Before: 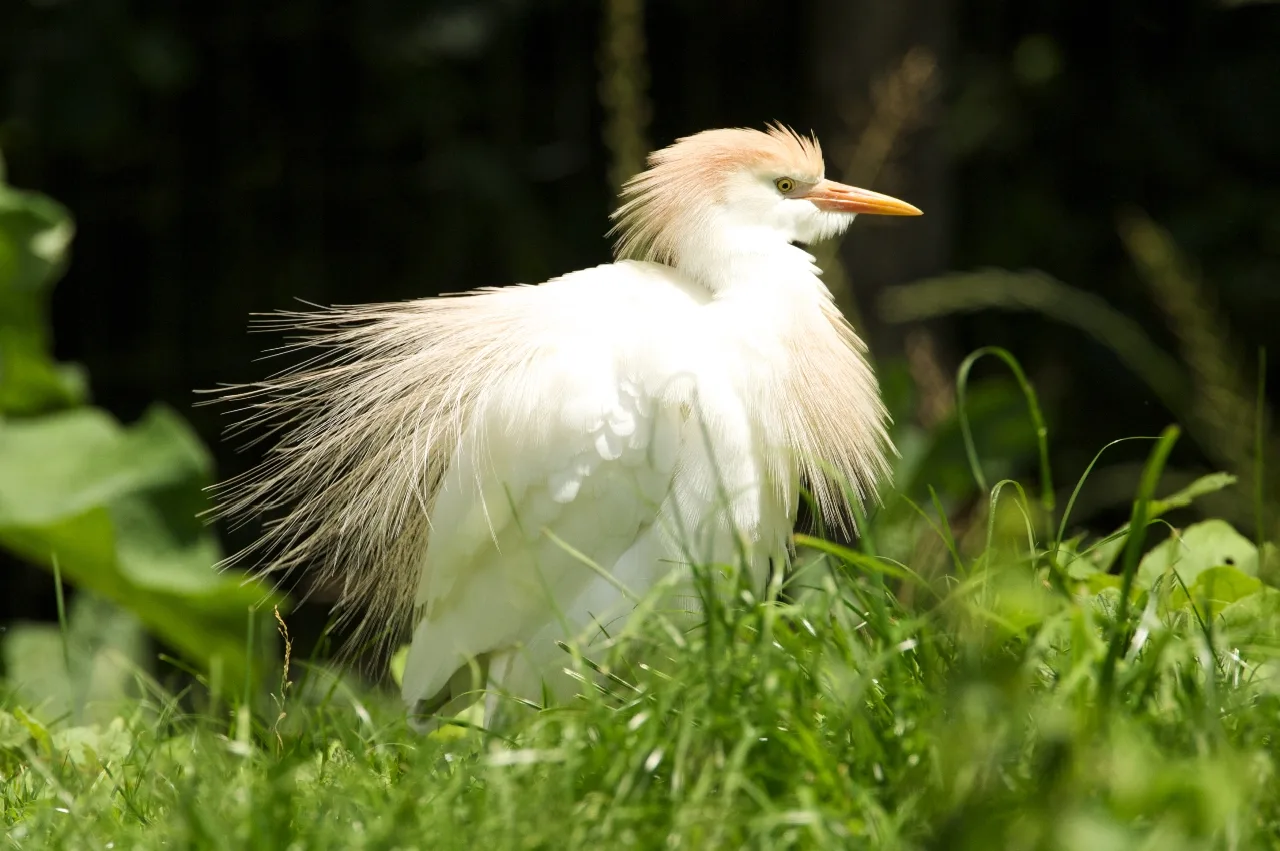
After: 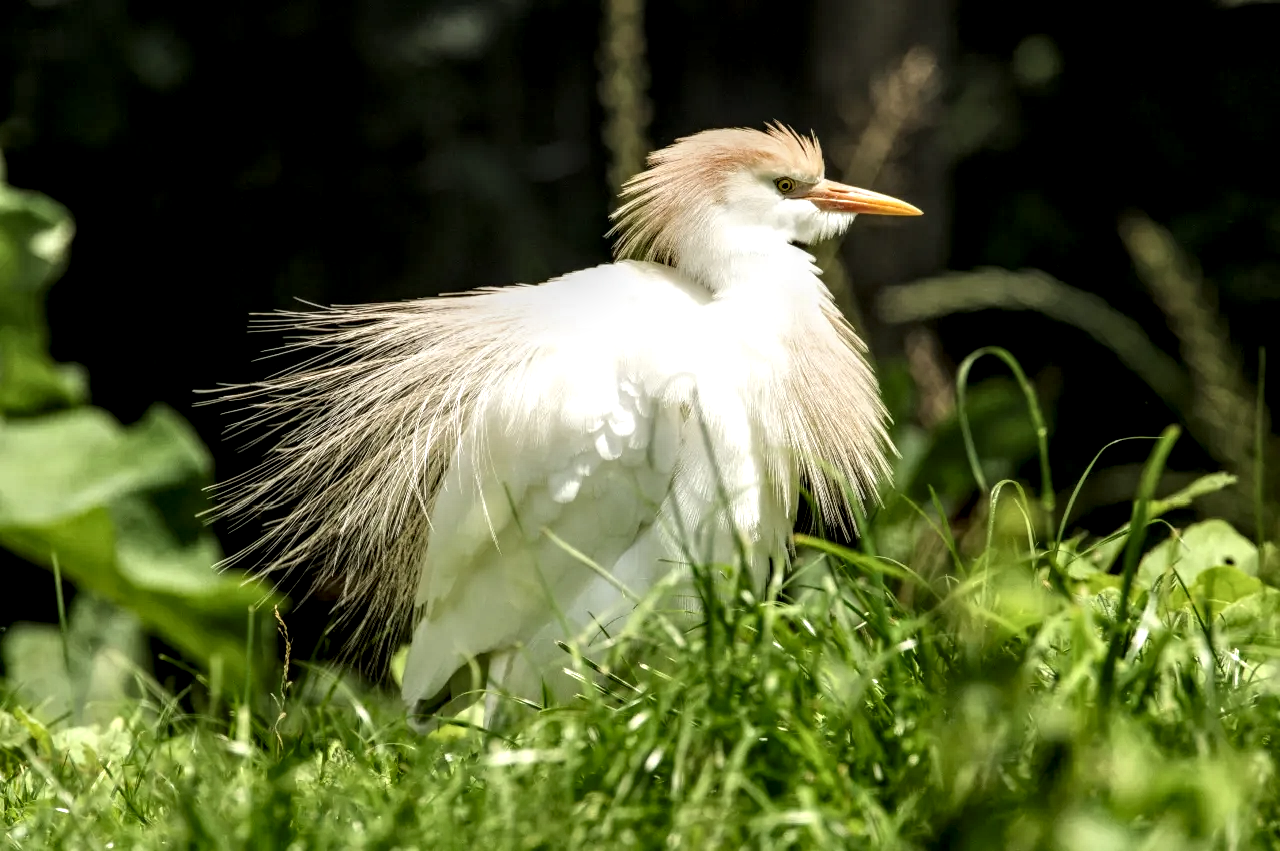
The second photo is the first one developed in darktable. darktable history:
local contrast: highlights 17%, detail 187%
